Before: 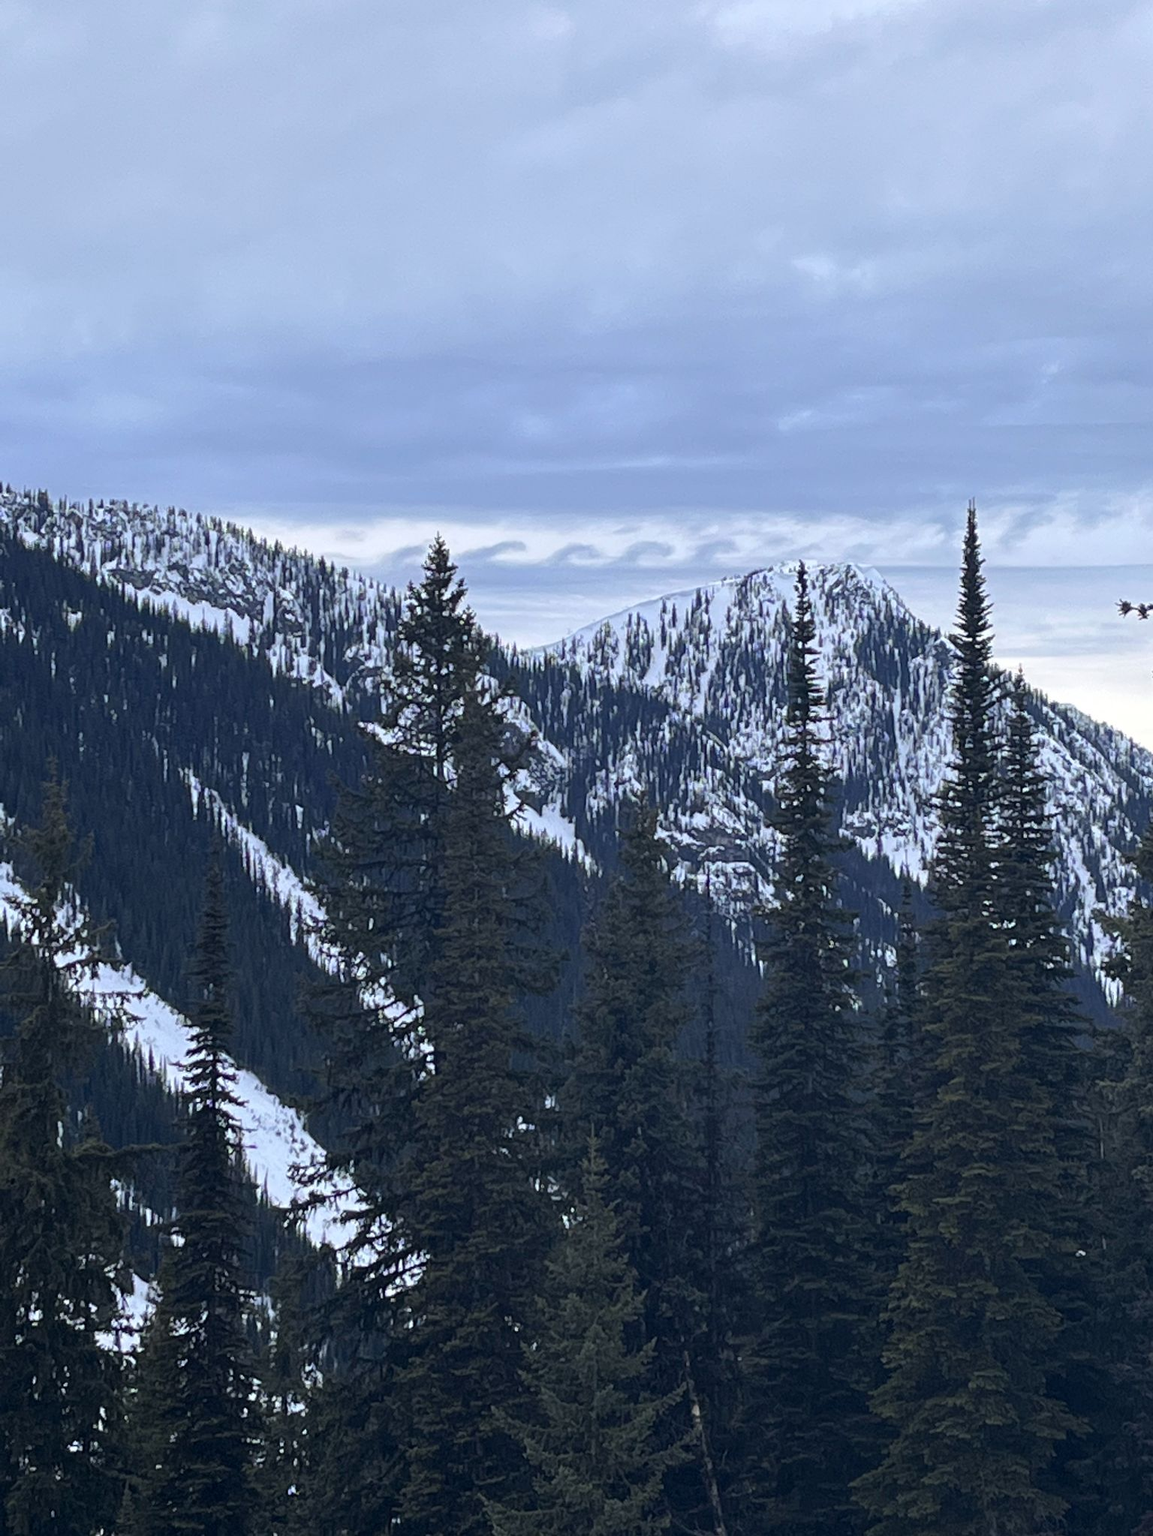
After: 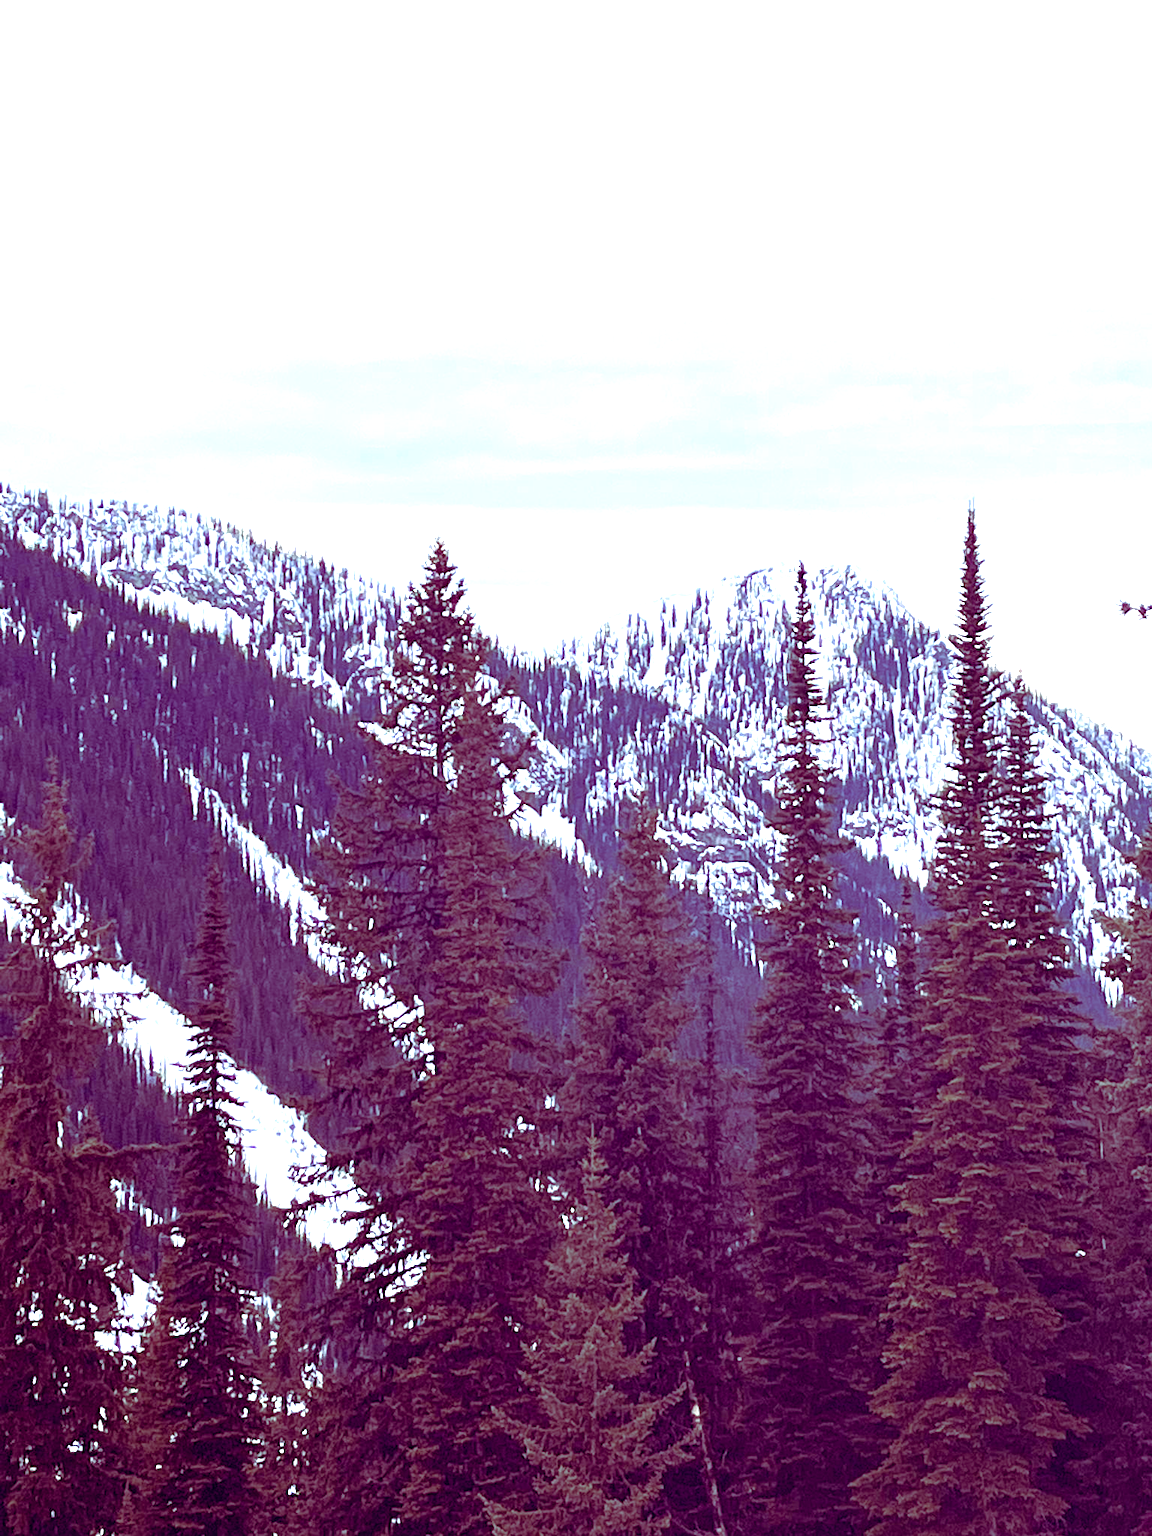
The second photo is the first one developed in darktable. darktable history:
color balance rgb: shadows lift › luminance -19%, shadows lift › chroma 35.255%, global offset › hue 169.85°, perceptual saturation grading › global saturation 15.5%, perceptual saturation grading › highlights -18.918%, perceptual saturation grading › shadows 19.257%, global vibrance 20%
exposure: black level correction 0.001, exposure 1.734 EV, compensate exposure bias true, compensate highlight preservation false
